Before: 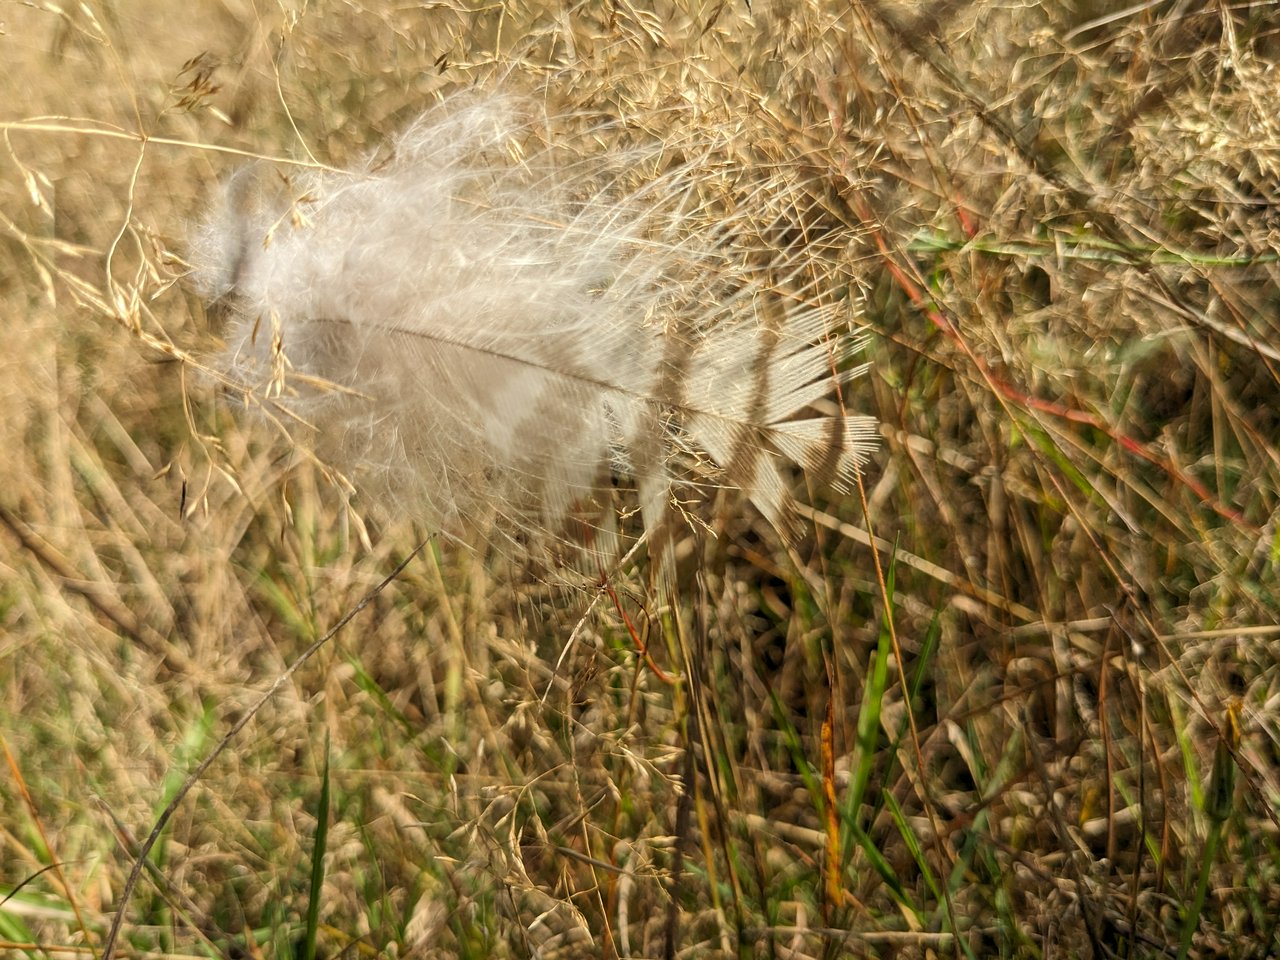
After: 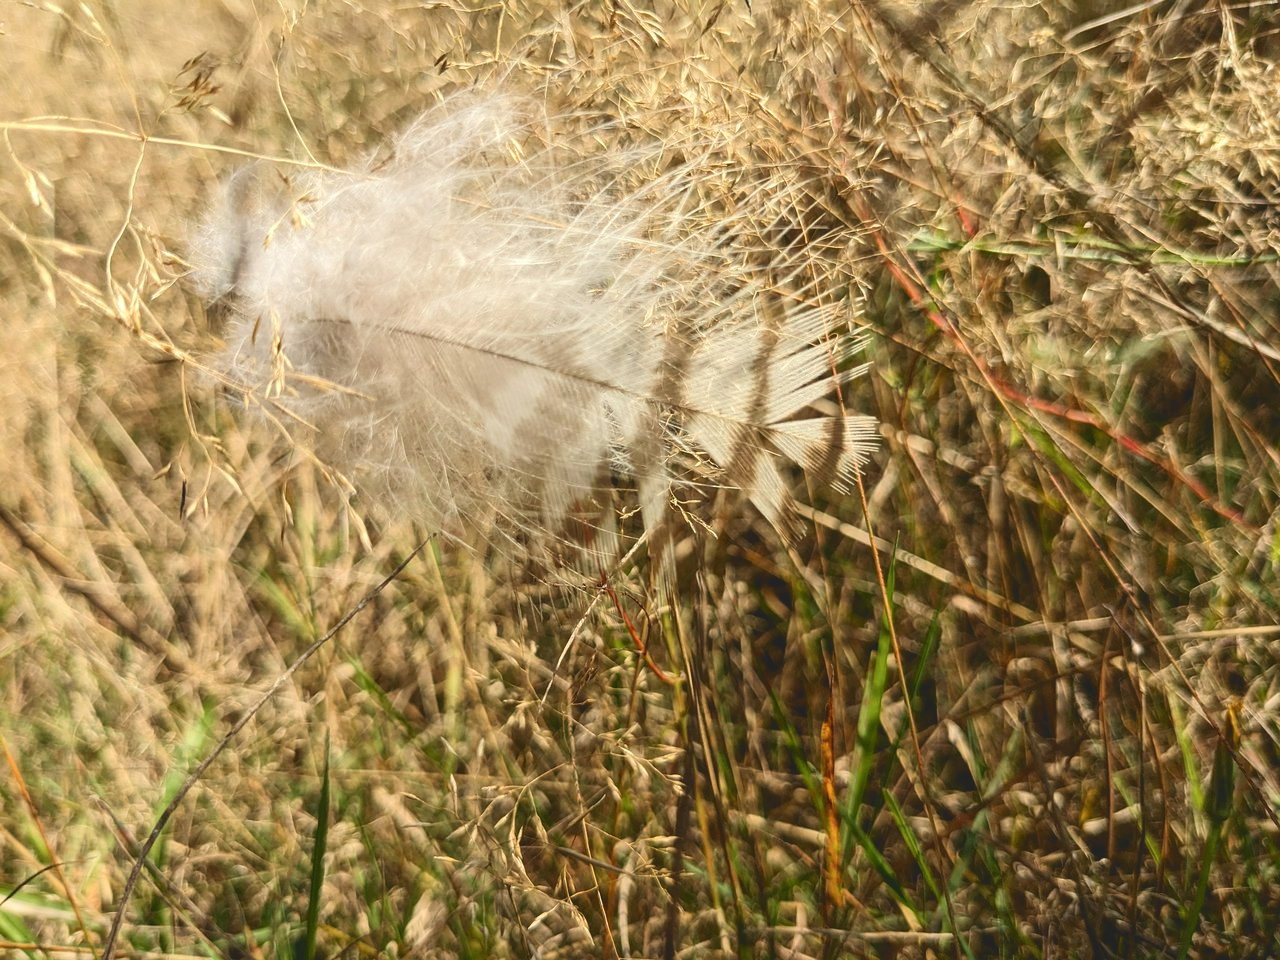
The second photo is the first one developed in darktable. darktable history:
tone curve: curves: ch0 [(0, 0.129) (0.187, 0.207) (0.729, 0.789) (1, 1)], color space Lab, independent channels, preserve colors none
